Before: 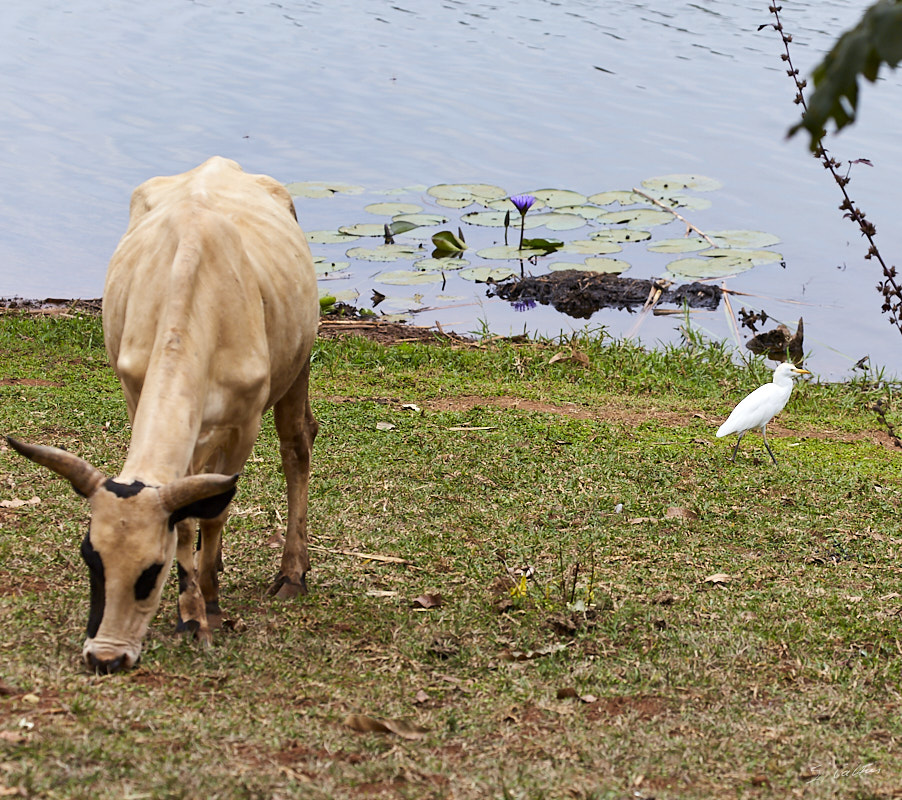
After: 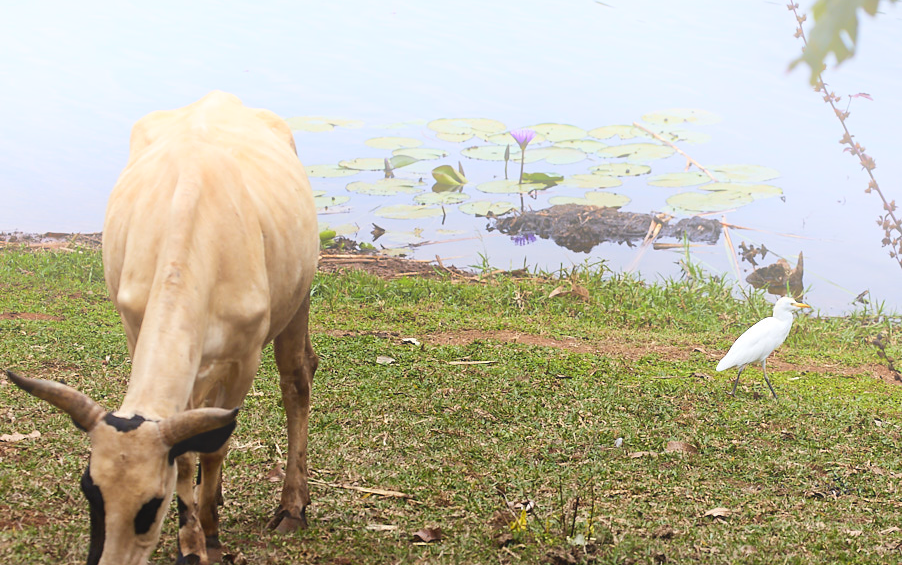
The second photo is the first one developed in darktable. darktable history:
bloom: threshold 82.5%, strength 16.25%
crop and rotate: top 8.293%, bottom 20.996%
